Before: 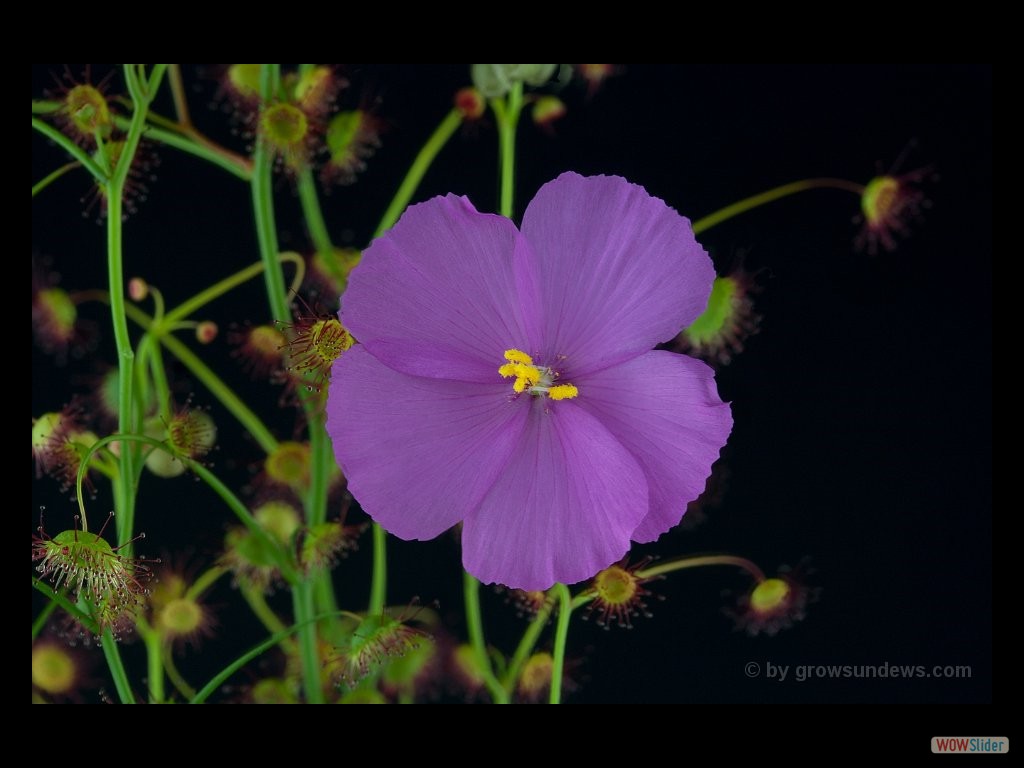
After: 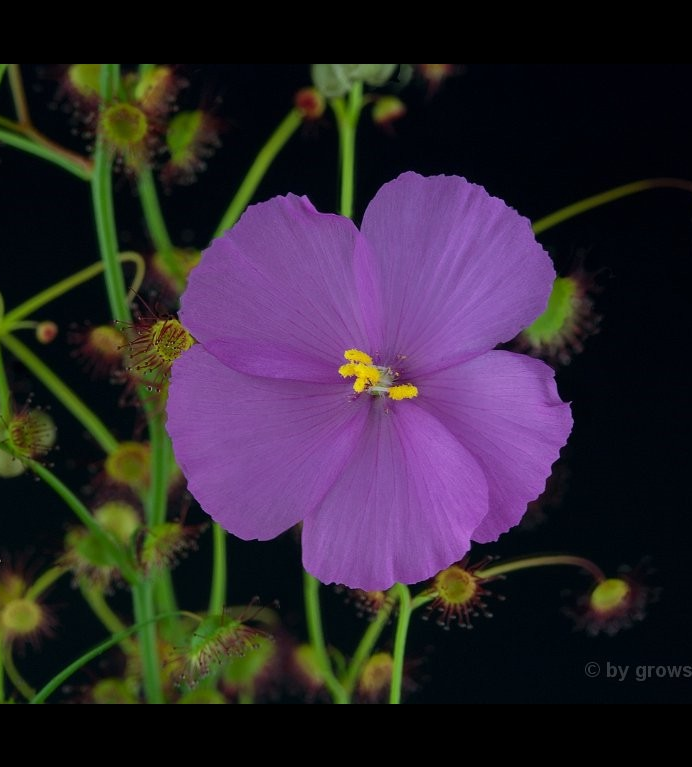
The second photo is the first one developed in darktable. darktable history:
crop and rotate: left 15.651%, right 16.736%
